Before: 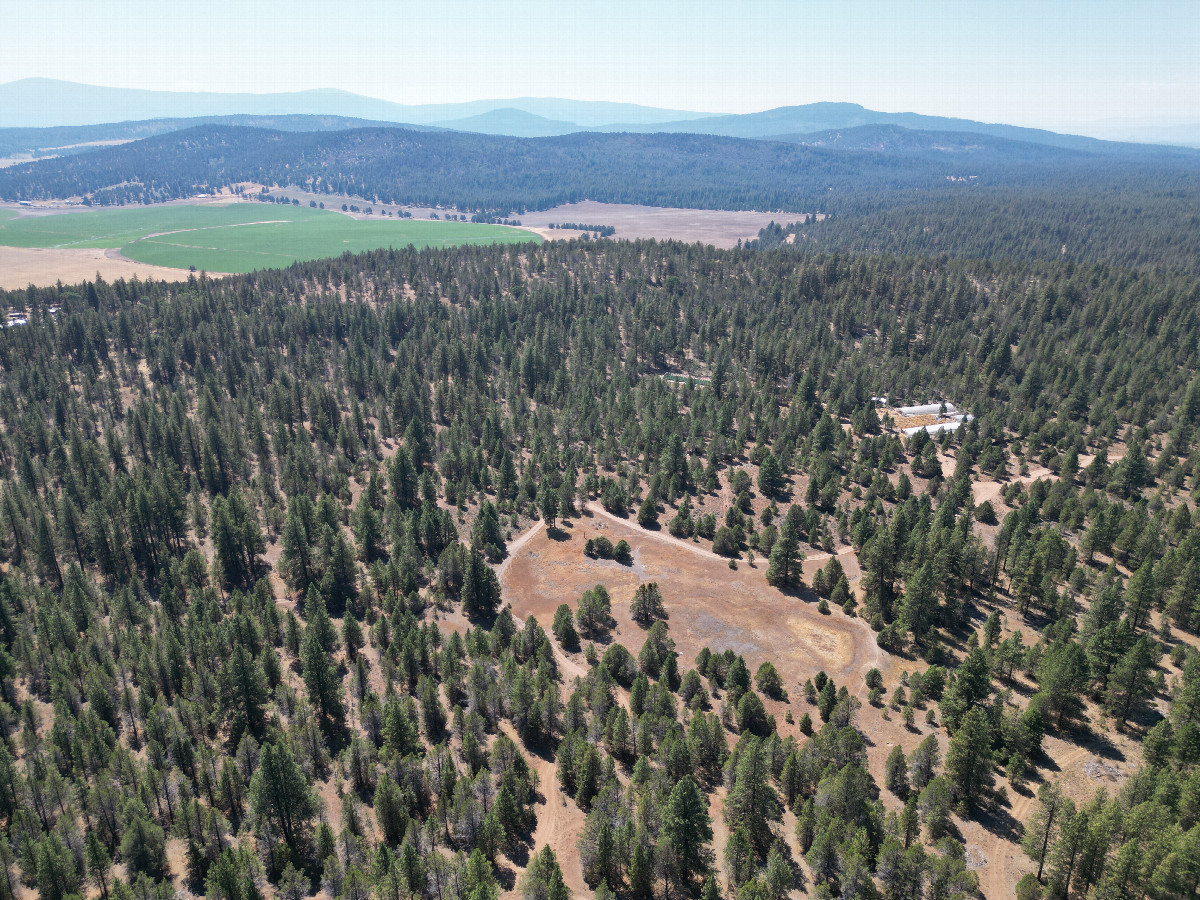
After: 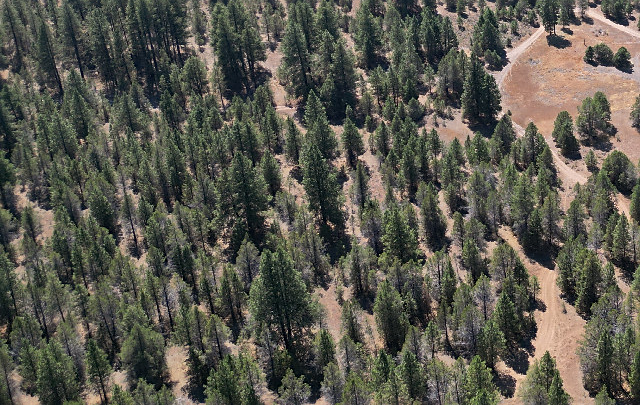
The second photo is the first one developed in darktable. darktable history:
sharpen: radius 1.864, amount 0.398, threshold 1.271
crop and rotate: top 54.778%, right 46.61%, bottom 0.159%
exposure: compensate highlight preservation false
